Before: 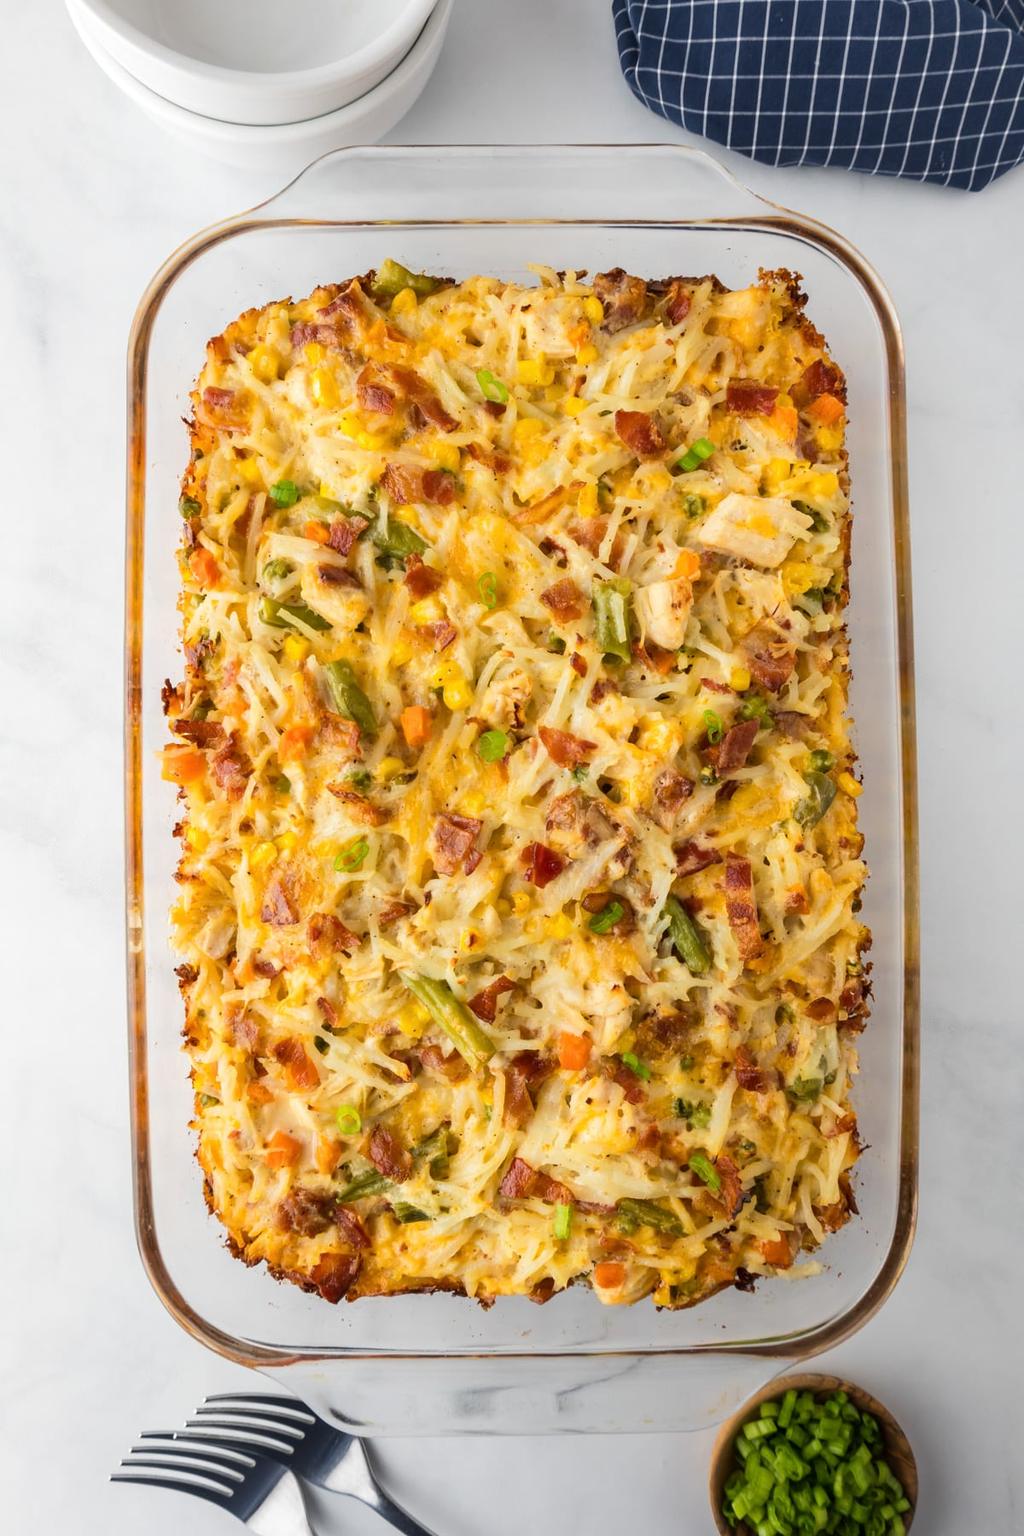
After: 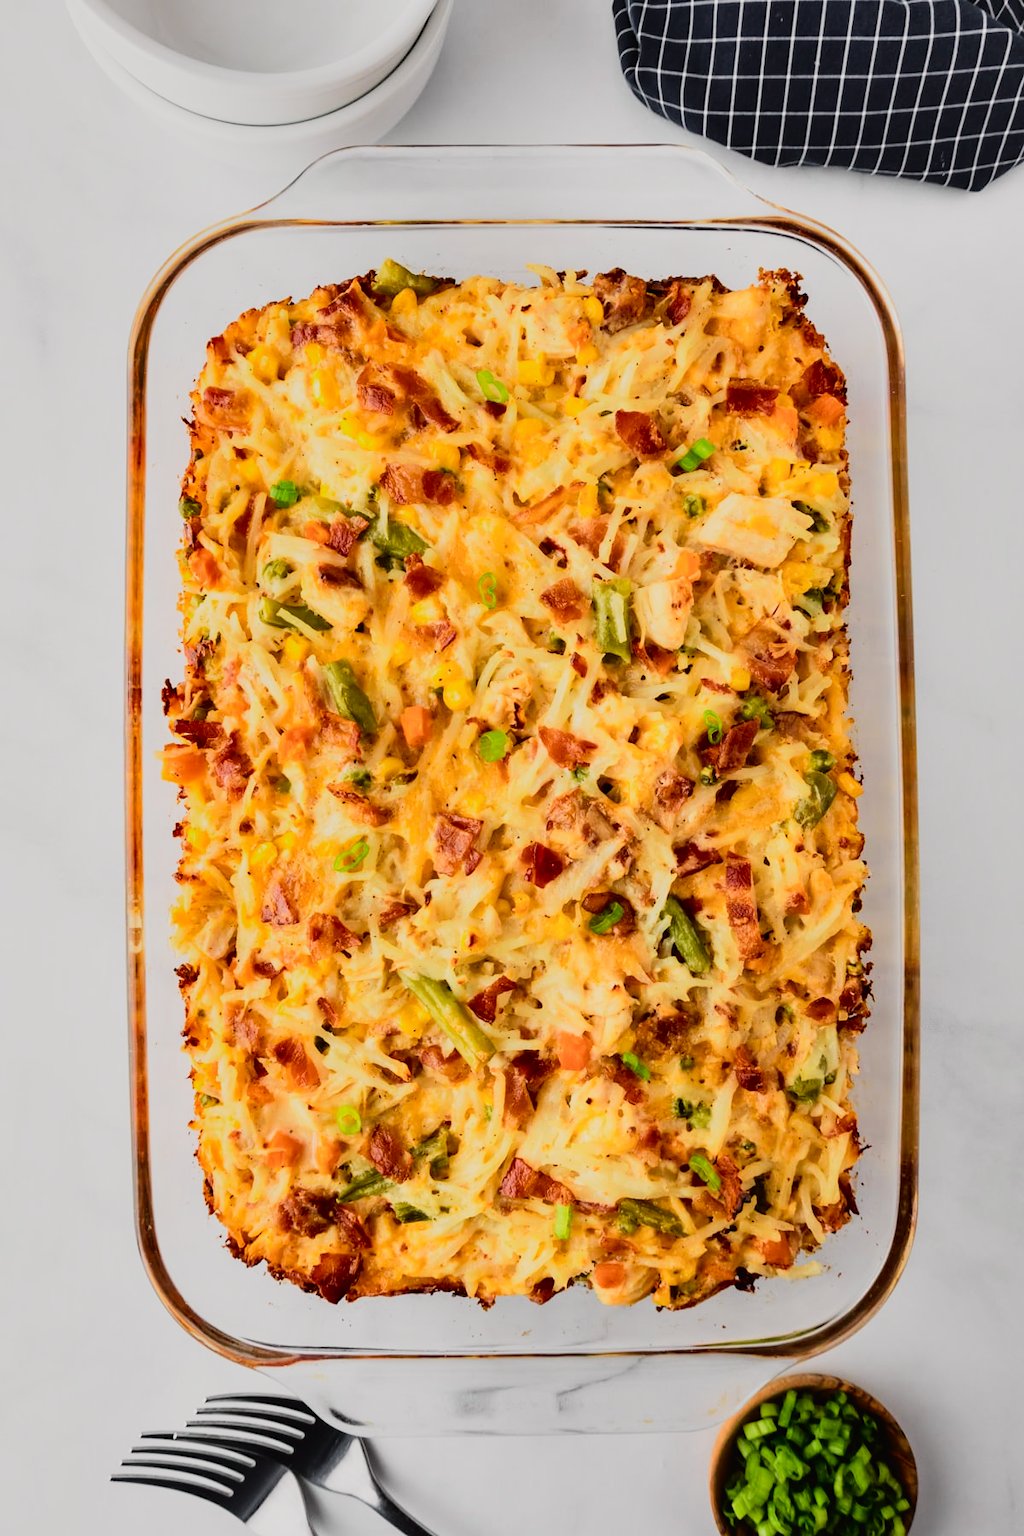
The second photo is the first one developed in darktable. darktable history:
filmic rgb: black relative exposure -6.68 EV, white relative exposure 4.56 EV, hardness 3.25
tone curve: curves: ch0 [(0, 0.014) (0.17, 0.099) (0.392, 0.438) (0.725, 0.828) (0.872, 0.918) (1, 0.981)]; ch1 [(0, 0) (0.402, 0.36) (0.489, 0.491) (0.5, 0.503) (0.515, 0.52) (0.545, 0.574) (0.615, 0.662) (0.701, 0.725) (1, 1)]; ch2 [(0, 0) (0.42, 0.458) (0.485, 0.499) (0.503, 0.503) (0.531, 0.542) (0.561, 0.594) (0.644, 0.694) (0.717, 0.753) (1, 0.991)], color space Lab, independent channels
shadows and highlights: radius 133.83, soften with gaussian
